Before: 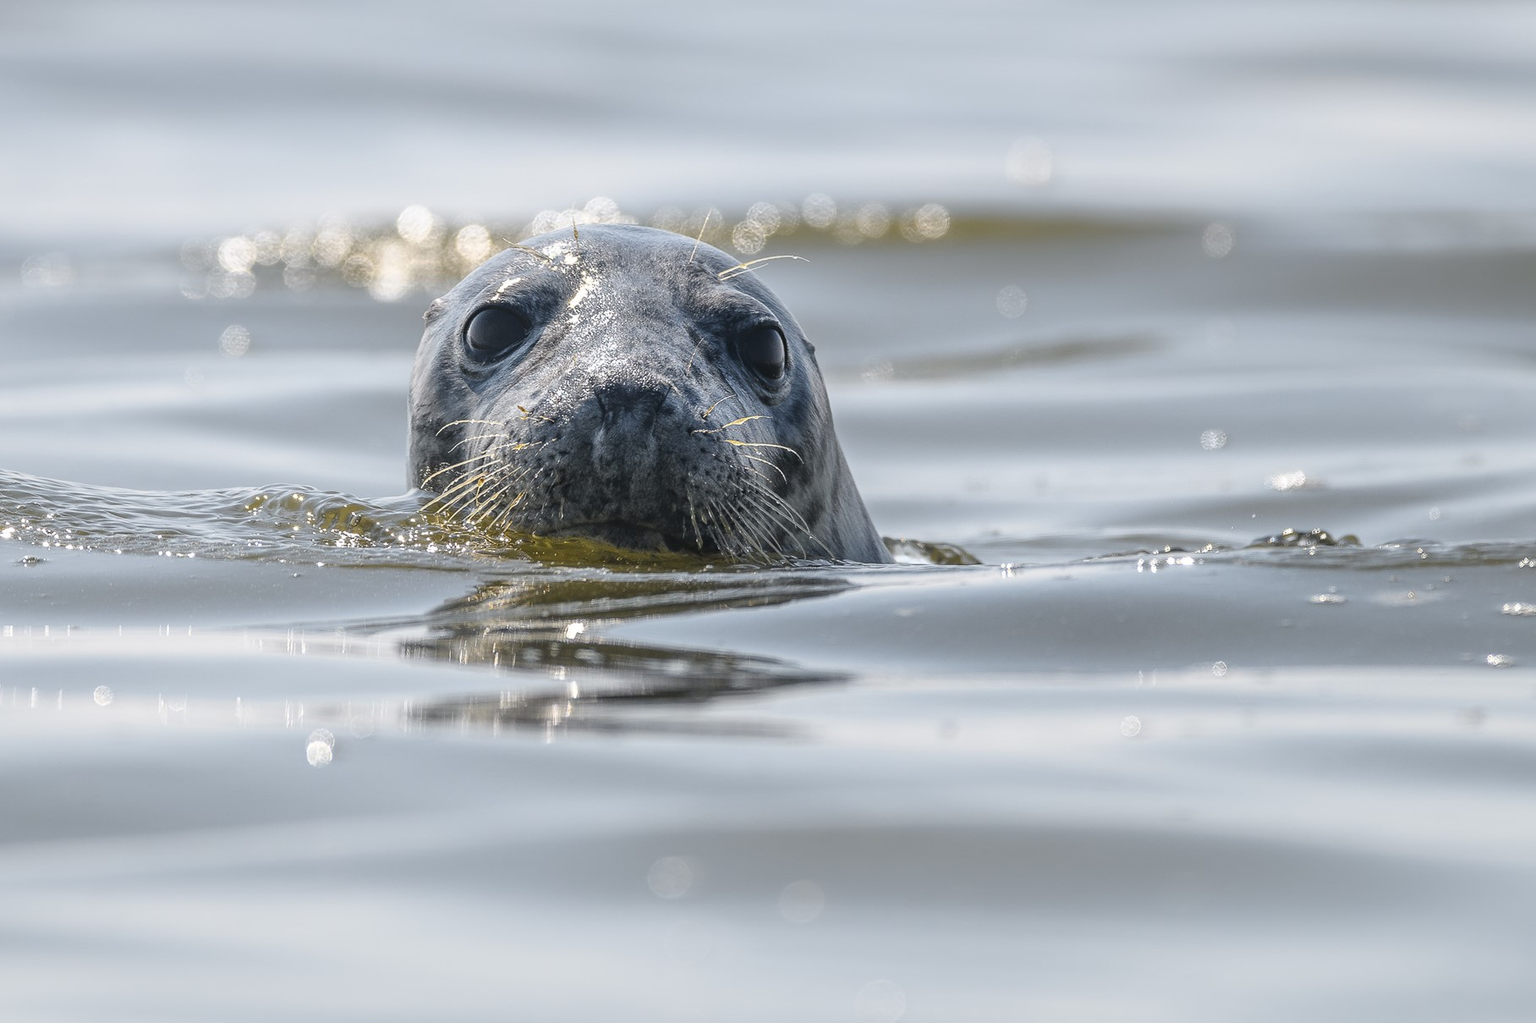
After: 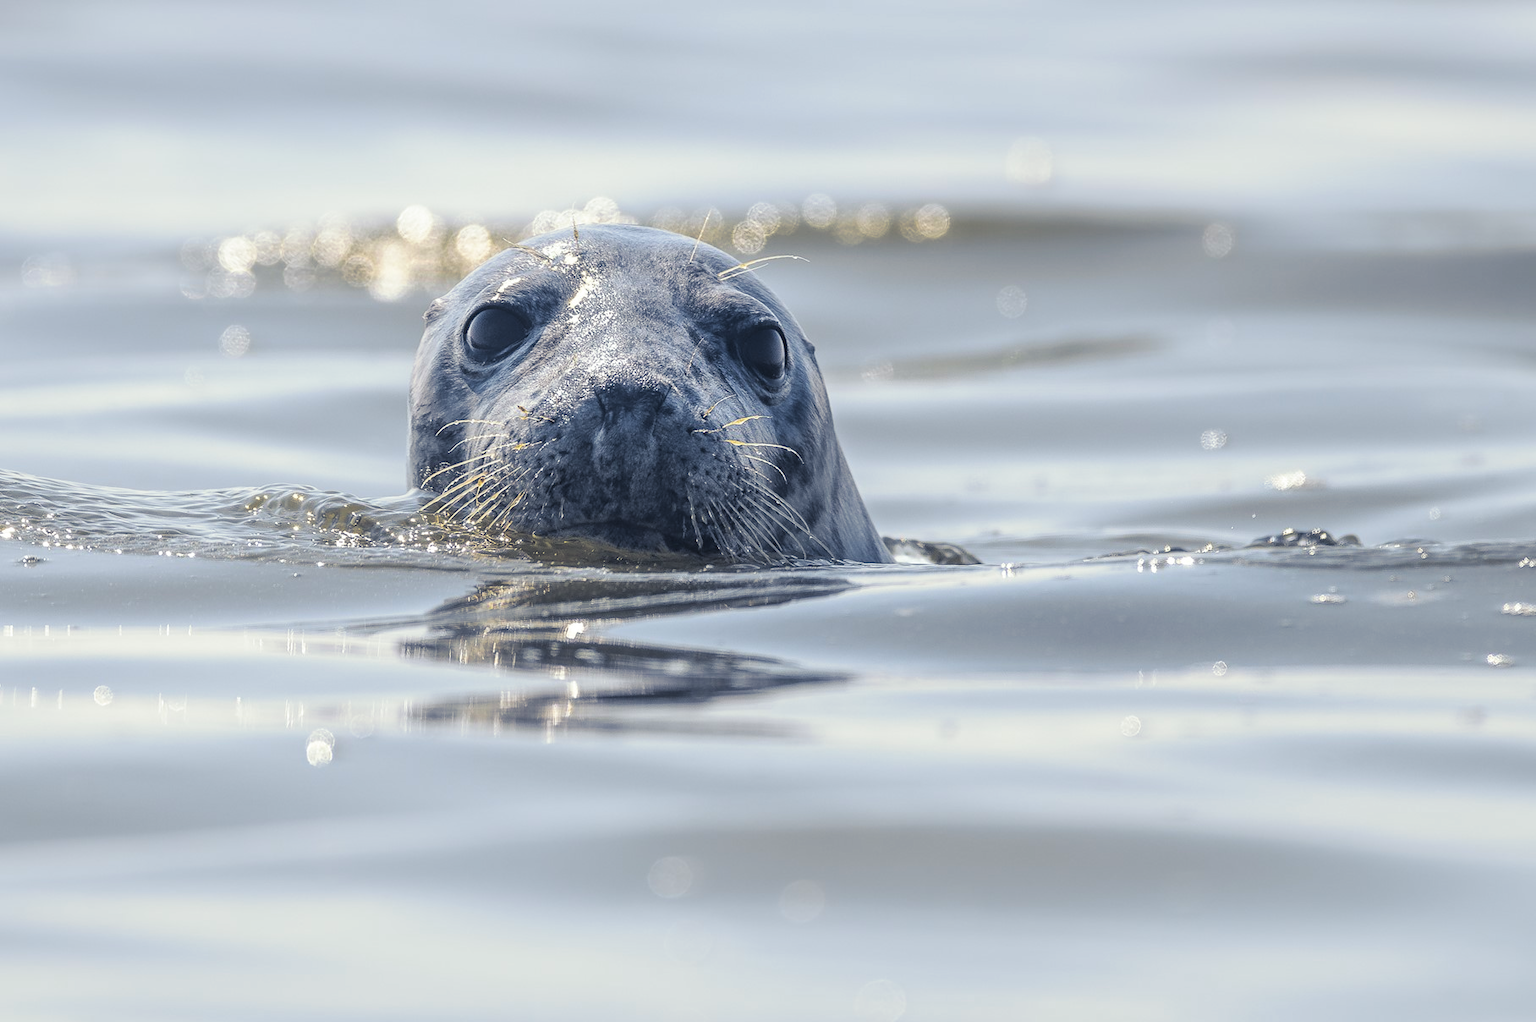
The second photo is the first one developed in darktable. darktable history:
split-toning: shadows › hue 230.4°
contrast brightness saturation: brightness 0.09, saturation 0.19
tone equalizer: -7 EV 0.13 EV, smoothing diameter 25%, edges refinement/feathering 10, preserve details guided filter
